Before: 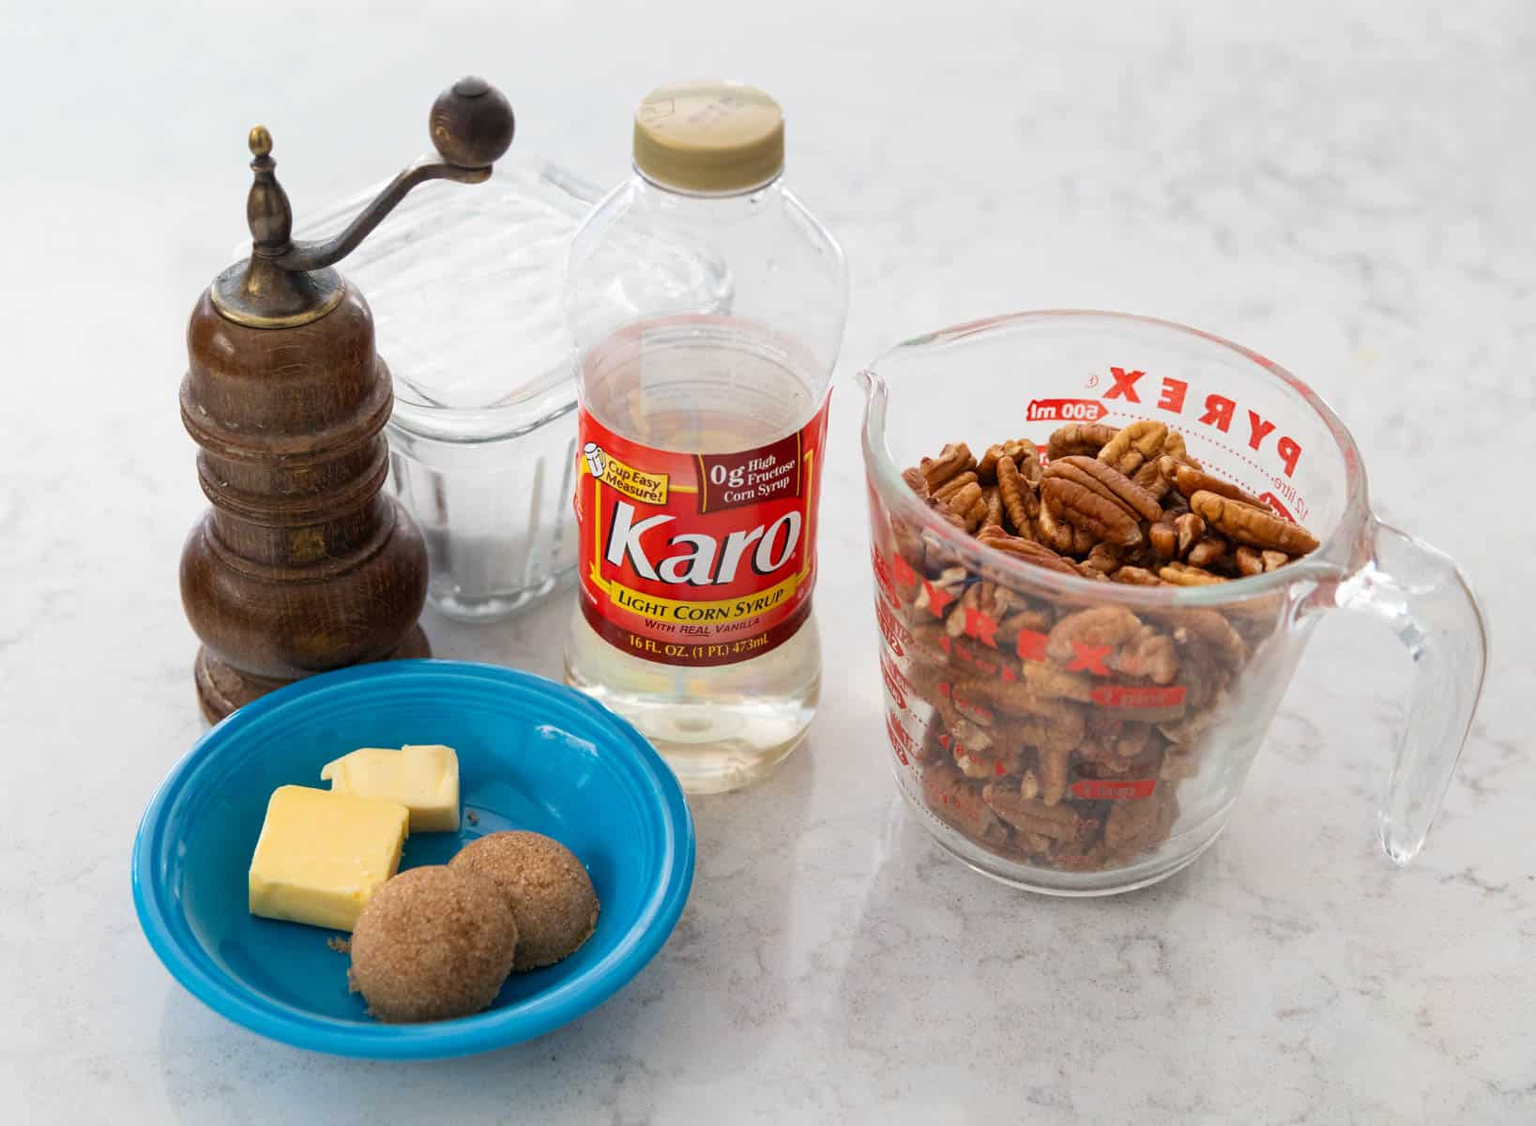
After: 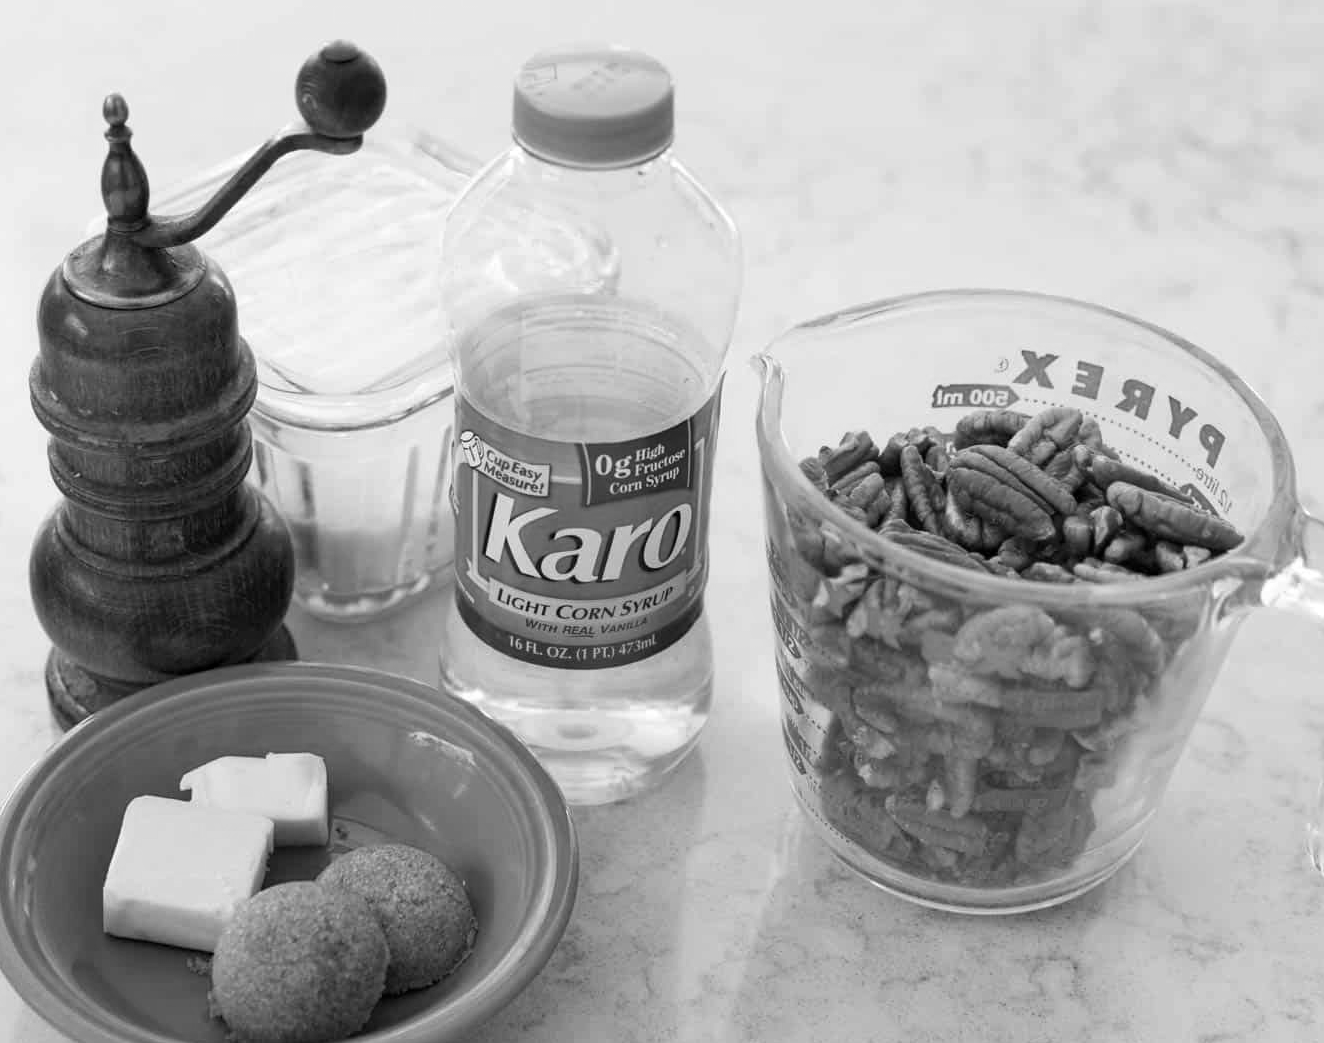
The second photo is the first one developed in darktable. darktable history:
monochrome: on, module defaults
crop: left 9.929%, top 3.475%, right 9.188%, bottom 9.529%
haze removal: compatibility mode true, adaptive false
